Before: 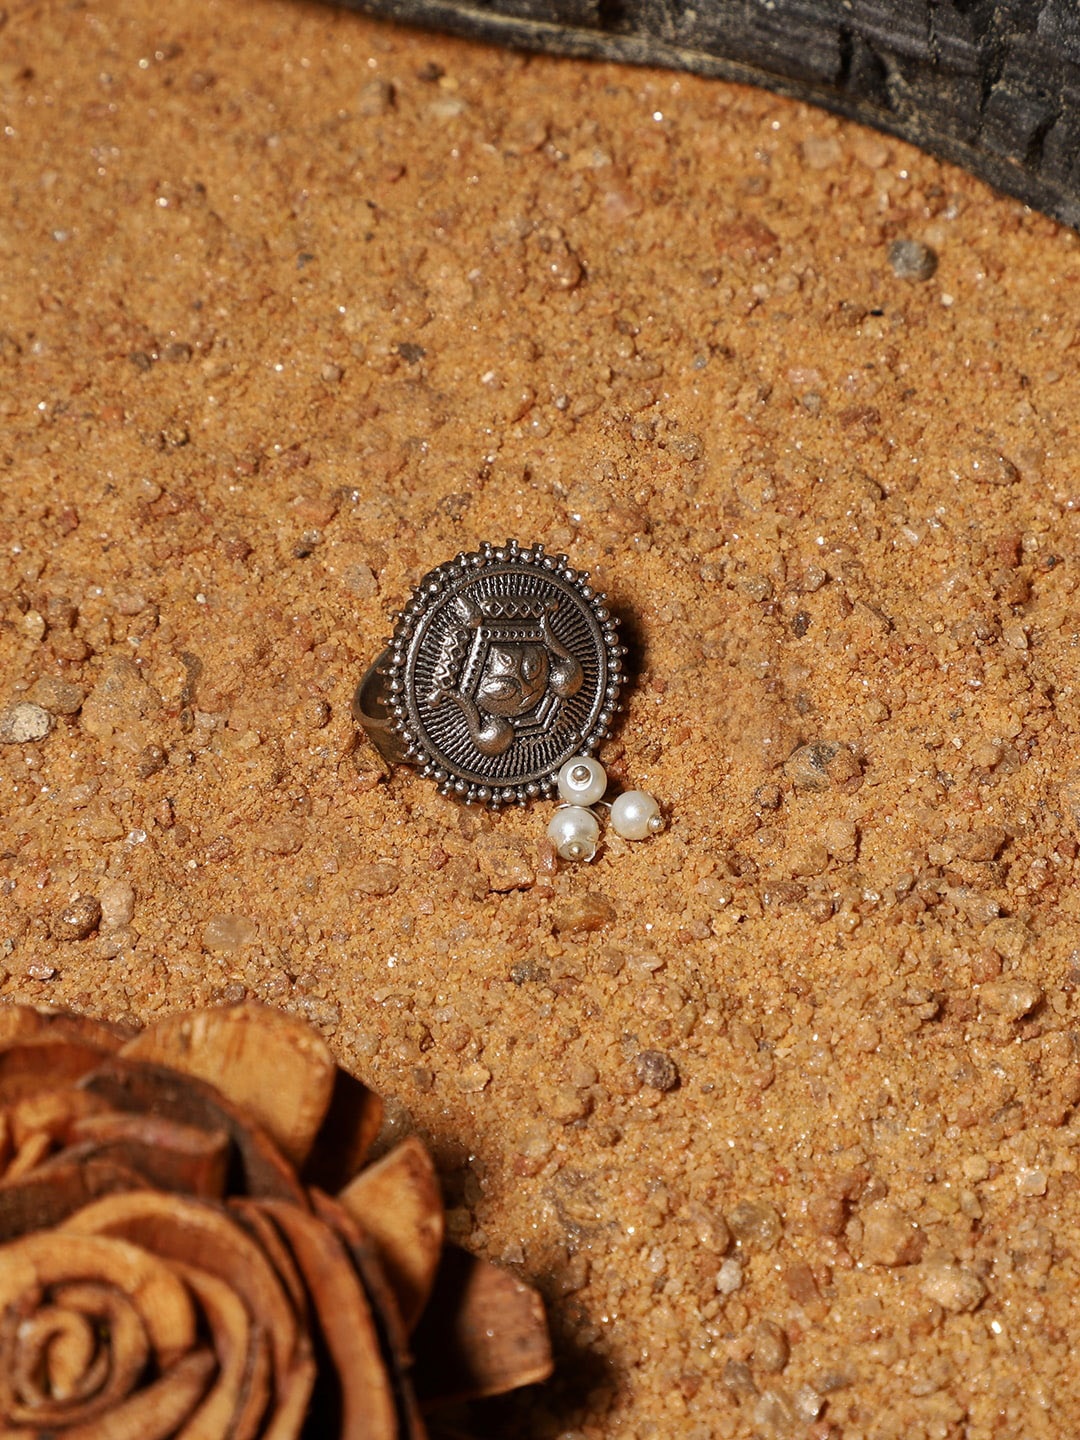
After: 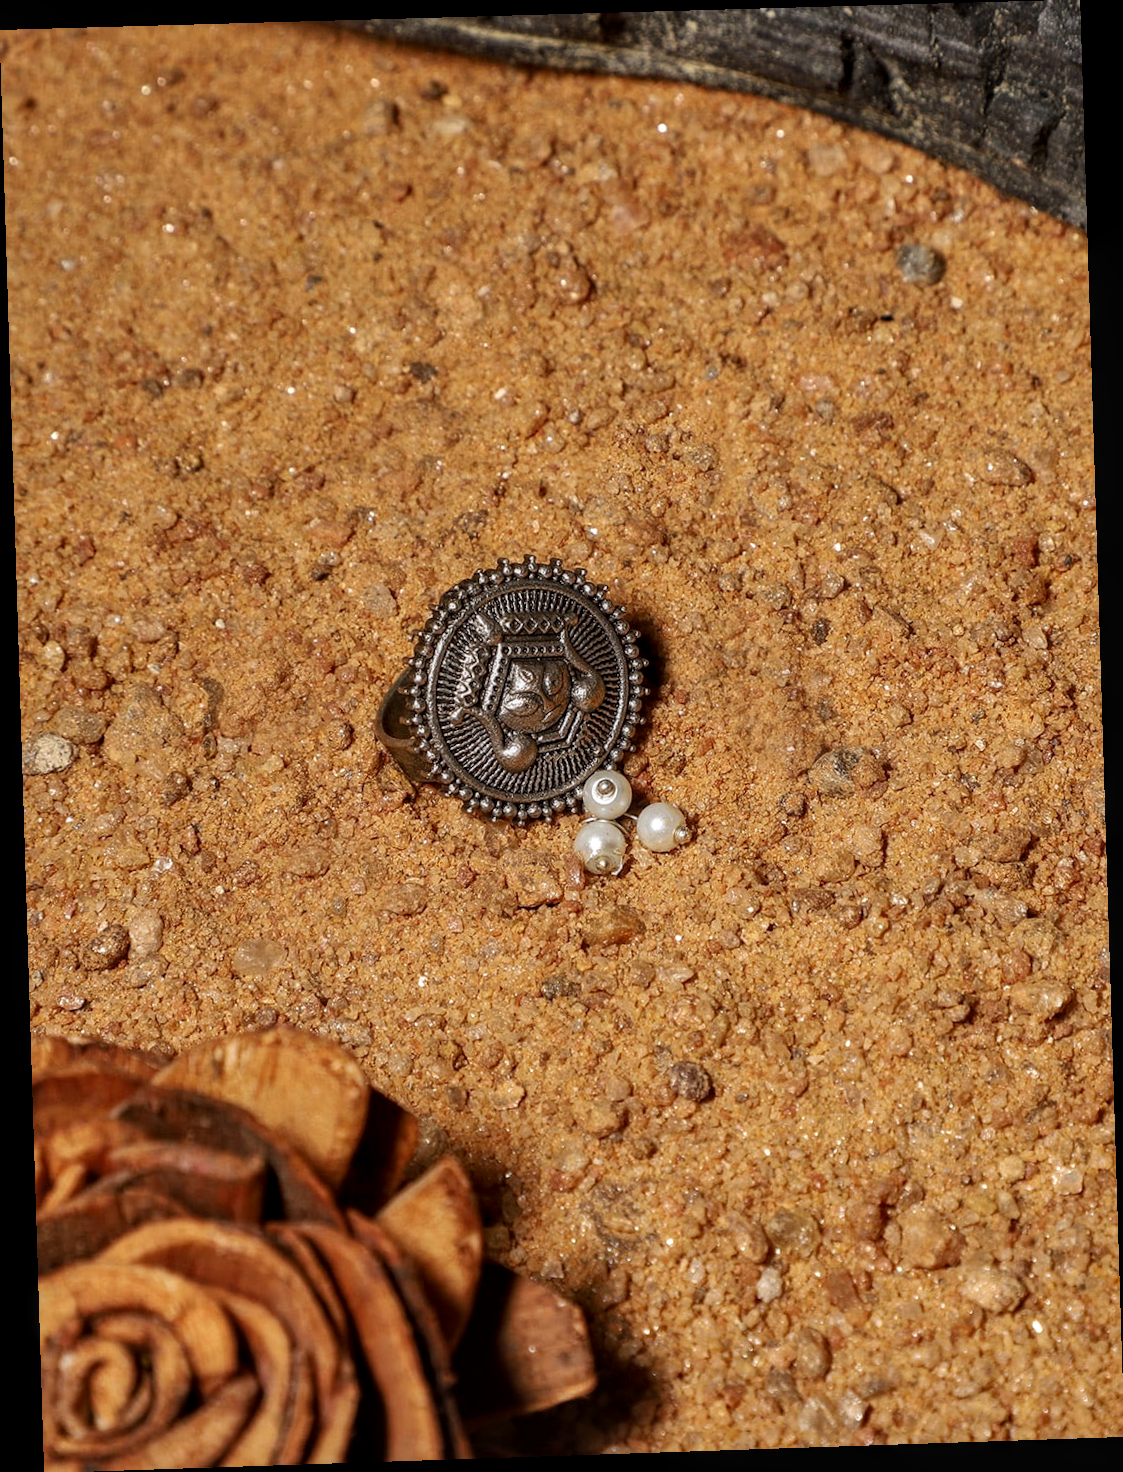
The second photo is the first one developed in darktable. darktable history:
rotate and perspective: rotation -1.77°, lens shift (horizontal) 0.004, automatic cropping off
local contrast: on, module defaults
